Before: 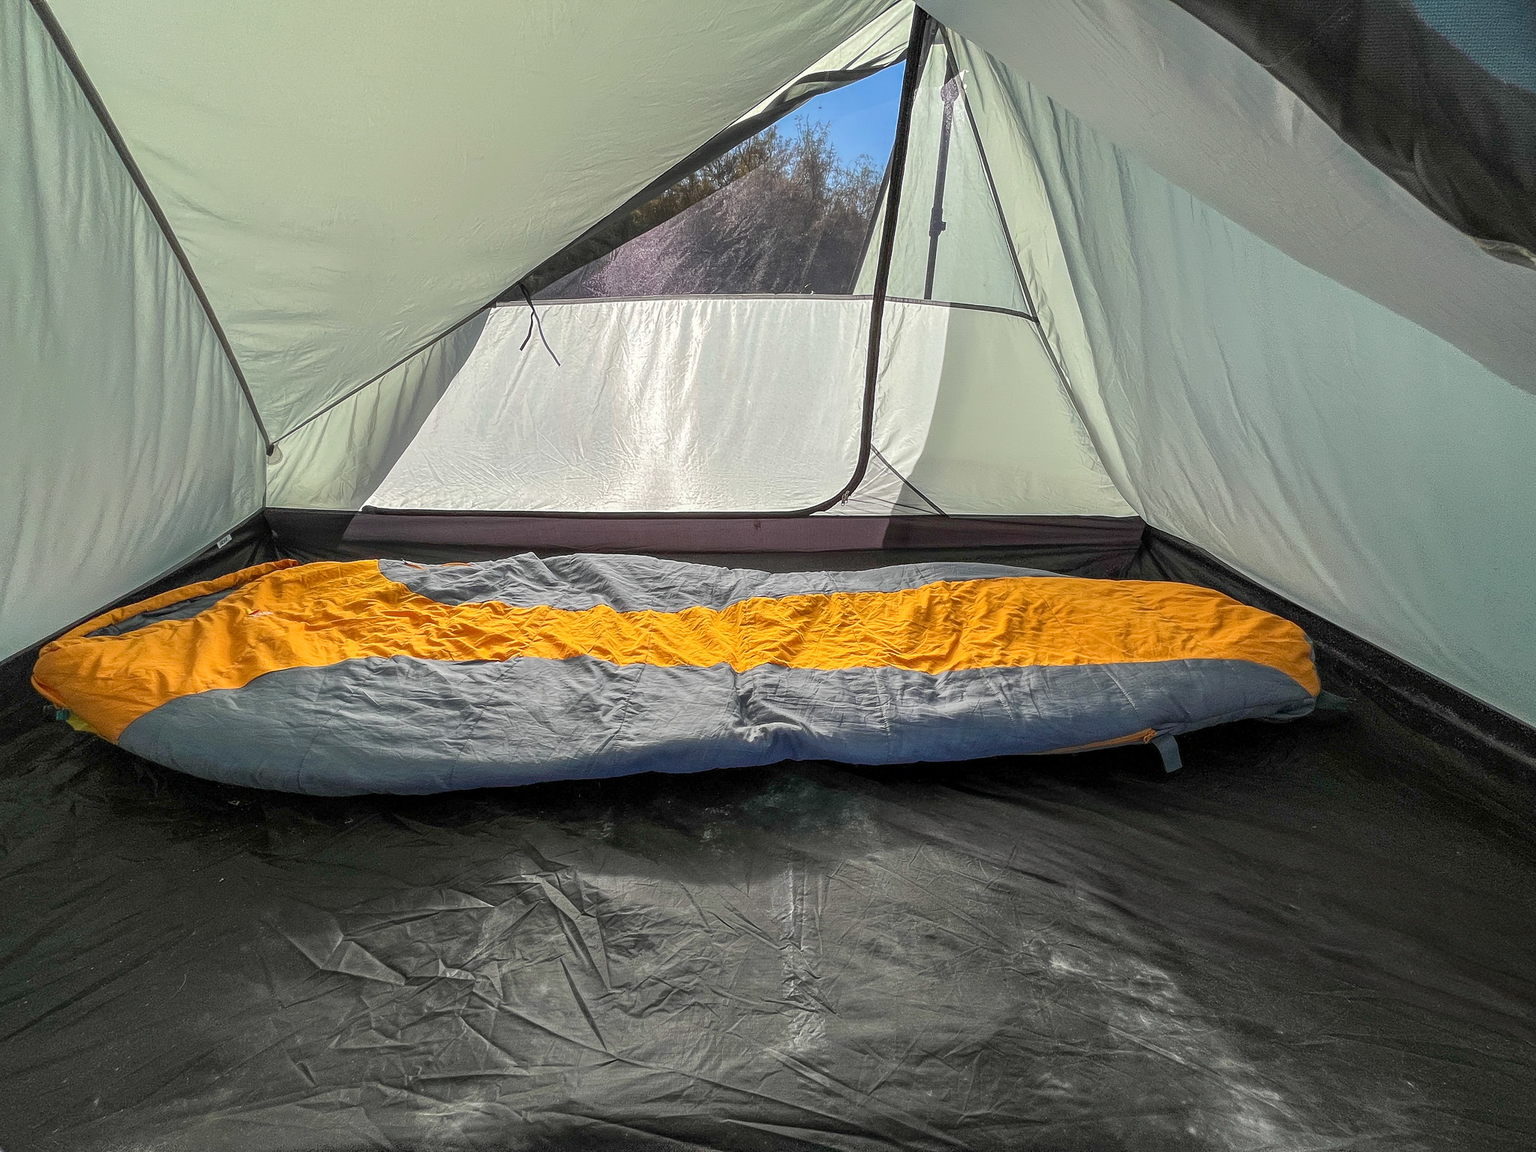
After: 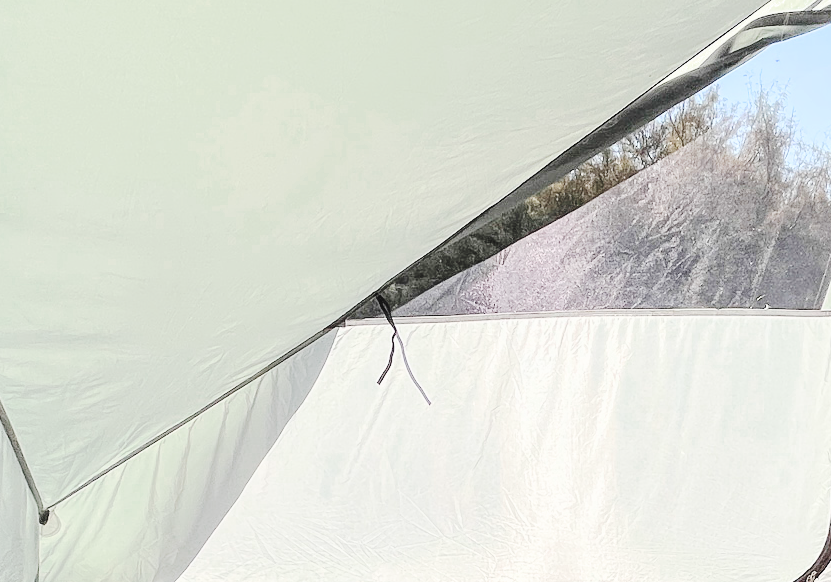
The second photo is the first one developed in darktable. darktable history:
crop: left 15.452%, top 5.459%, right 43.956%, bottom 56.62%
tone curve: curves: ch0 [(0, 0) (0.003, 0.054) (0.011, 0.057) (0.025, 0.056) (0.044, 0.062) (0.069, 0.071) (0.1, 0.088) (0.136, 0.111) (0.177, 0.146) (0.224, 0.19) (0.277, 0.261) (0.335, 0.363) (0.399, 0.458) (0.468, 0.562) (0.543, 0.653) (0.623, 0.725) (0.709, 0.801) (0.801, 0.853) (0.898, 0.915) (1, 1)], preserve colors none
exposure: black level correction 0, exposure 1.198 EV, compensate exposure bias true, compensate highlight preservation false
filmic rgb: black relative exposure -7.65 EV, white relative exposure 4.56 EV, hardness 3.61, color science v6 (2022)
tone equalizer: -8 EV -0.417 EV, -7 EV -0.389 EV, -6 EV -0.333 EV, -5 EV -0.222 EV, -3 EV 0.222 EV, -2 EV 0.333 EV, -1 EV 0.389 EV, +0 EV 0.417 EV, edges refinement/feathering 500, mask exposure compensation -1.57 EV, preserve details no
color zones: curves: ch0 [(0, 0.5) (0.125, 0.4) (0.25, 0.5) (0.375, 0.4) (0.5, 0.4) (0.625, 0.6) (0.75, 0.6) (0.875, 0.5)]; ch1 [(0, 0.35) (0.125, 0.45) (0.25, 0.35) (0.375, 0.35) (0.5, 0.35) (0.625, 0.35) (0.75, 0.45) (0.875, 0.35)]; ch2 [(0, 0.6) (0.125, 0.5) (0.25, 0.5) (0.375, 0.6) (0.5, 0.6) (0.625, 0.5) (0.75, 0.5) (0.875, 0.5)]
